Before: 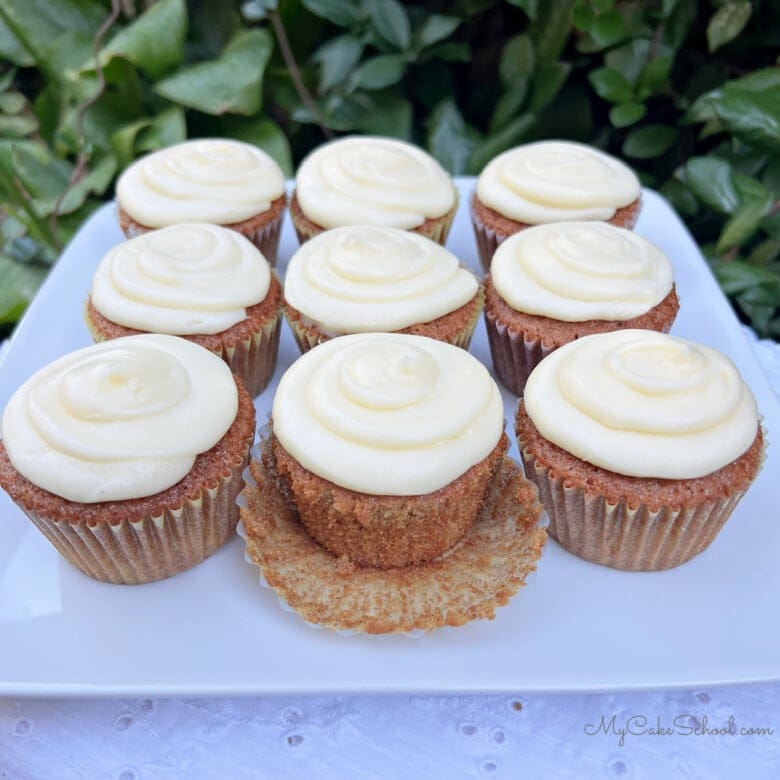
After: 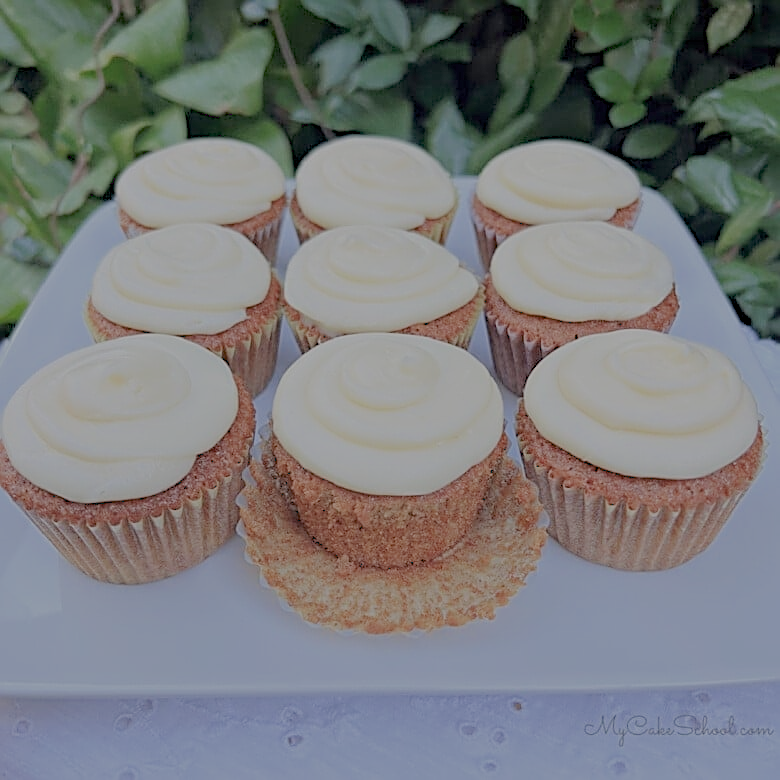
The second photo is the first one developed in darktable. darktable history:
sharpen: amount 1
filmic rgb: black relative exposure -13.87 EV, white relative exposure 8 EV, hardness 3.73, latitude 49.01%, contrast 0.508, iterations of high-quality reconstruction 0, contrast in shadows safe
